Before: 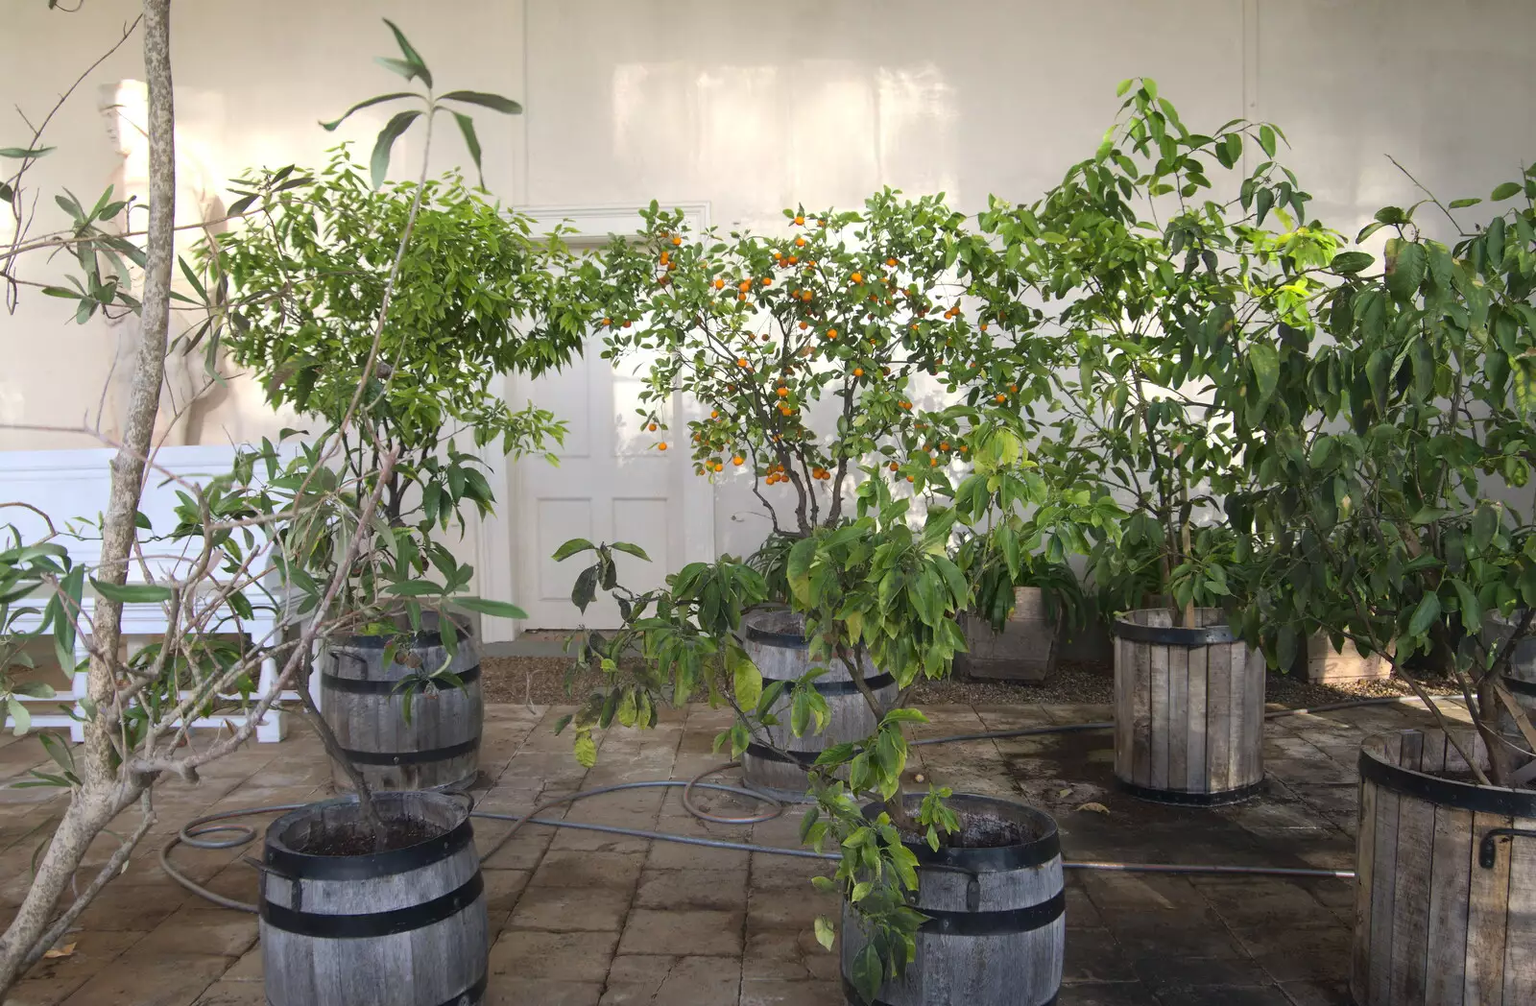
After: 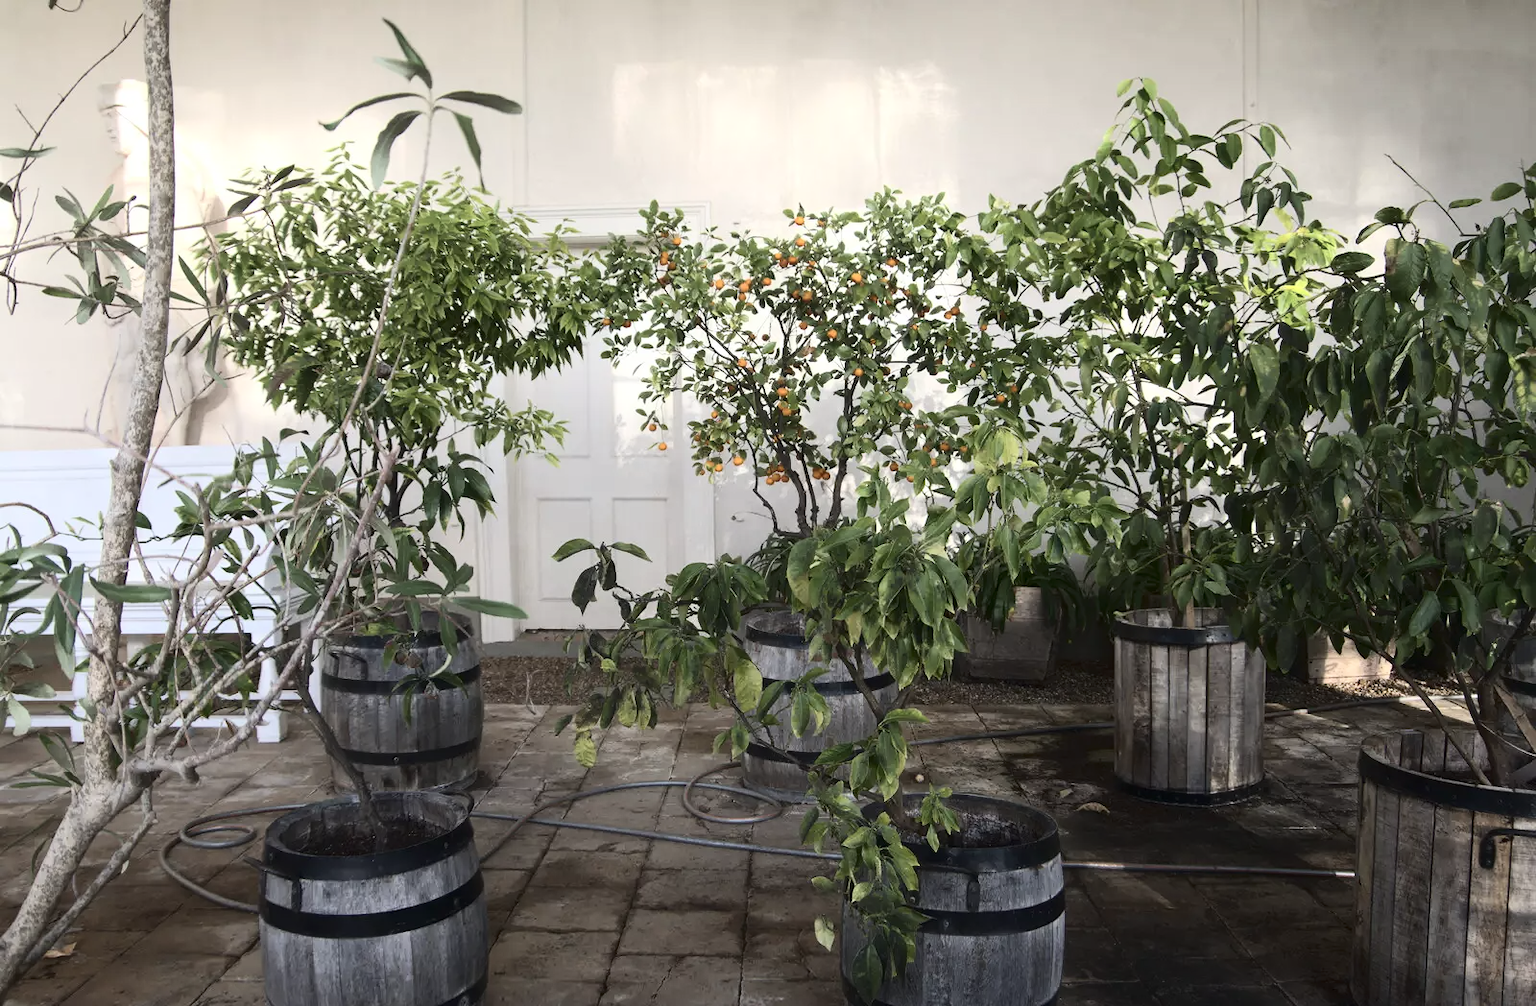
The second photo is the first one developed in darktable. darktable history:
contrast brightness saturation: contrast 0.251, saturation -0.319
